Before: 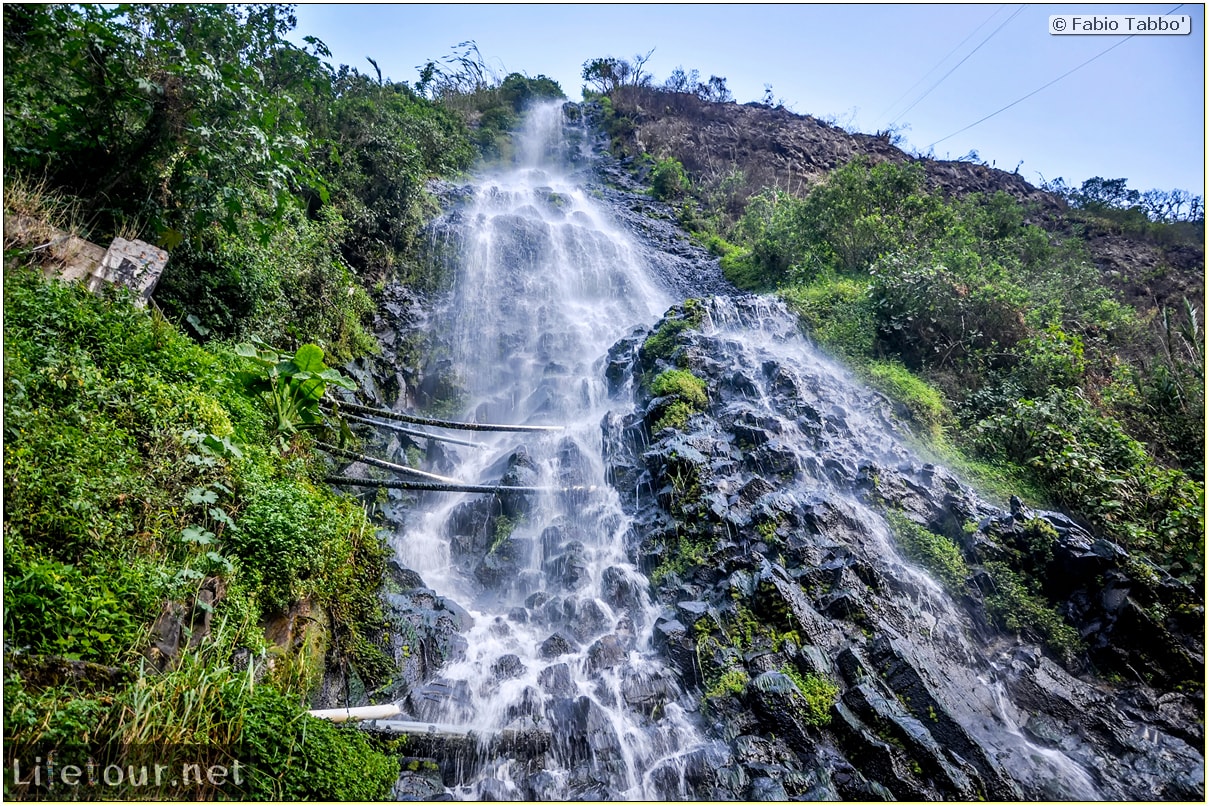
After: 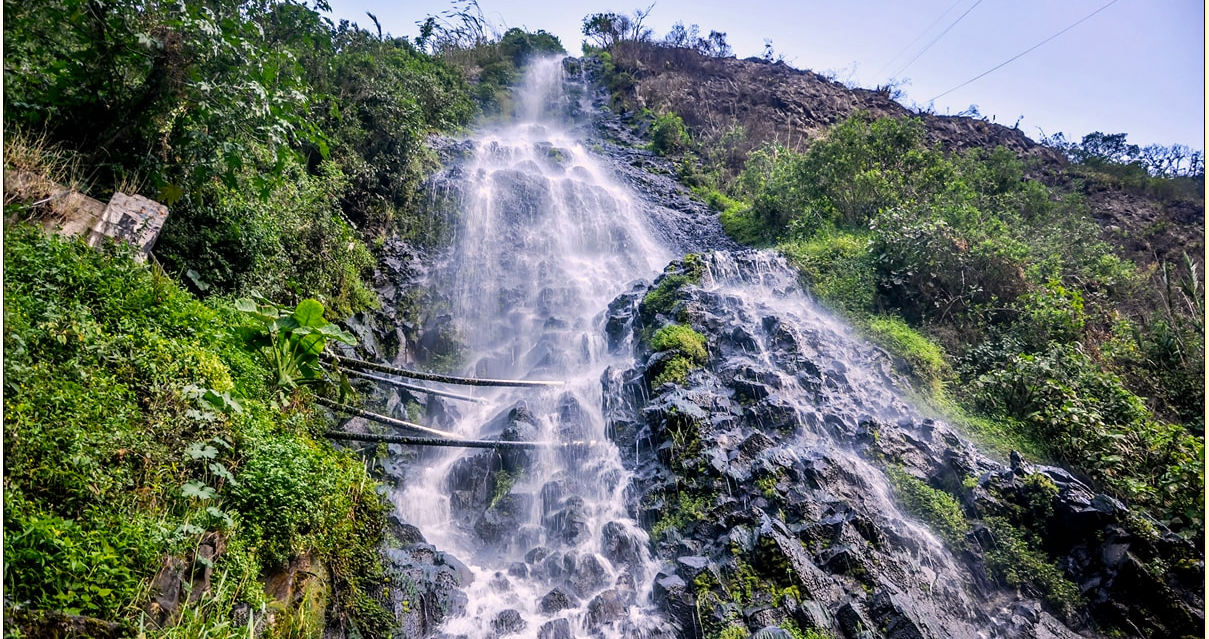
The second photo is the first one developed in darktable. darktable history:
color correction: highlights a* 5.76, highlights b* 4.8
crop and rotate: top 5.654%, bottom 14.956%
